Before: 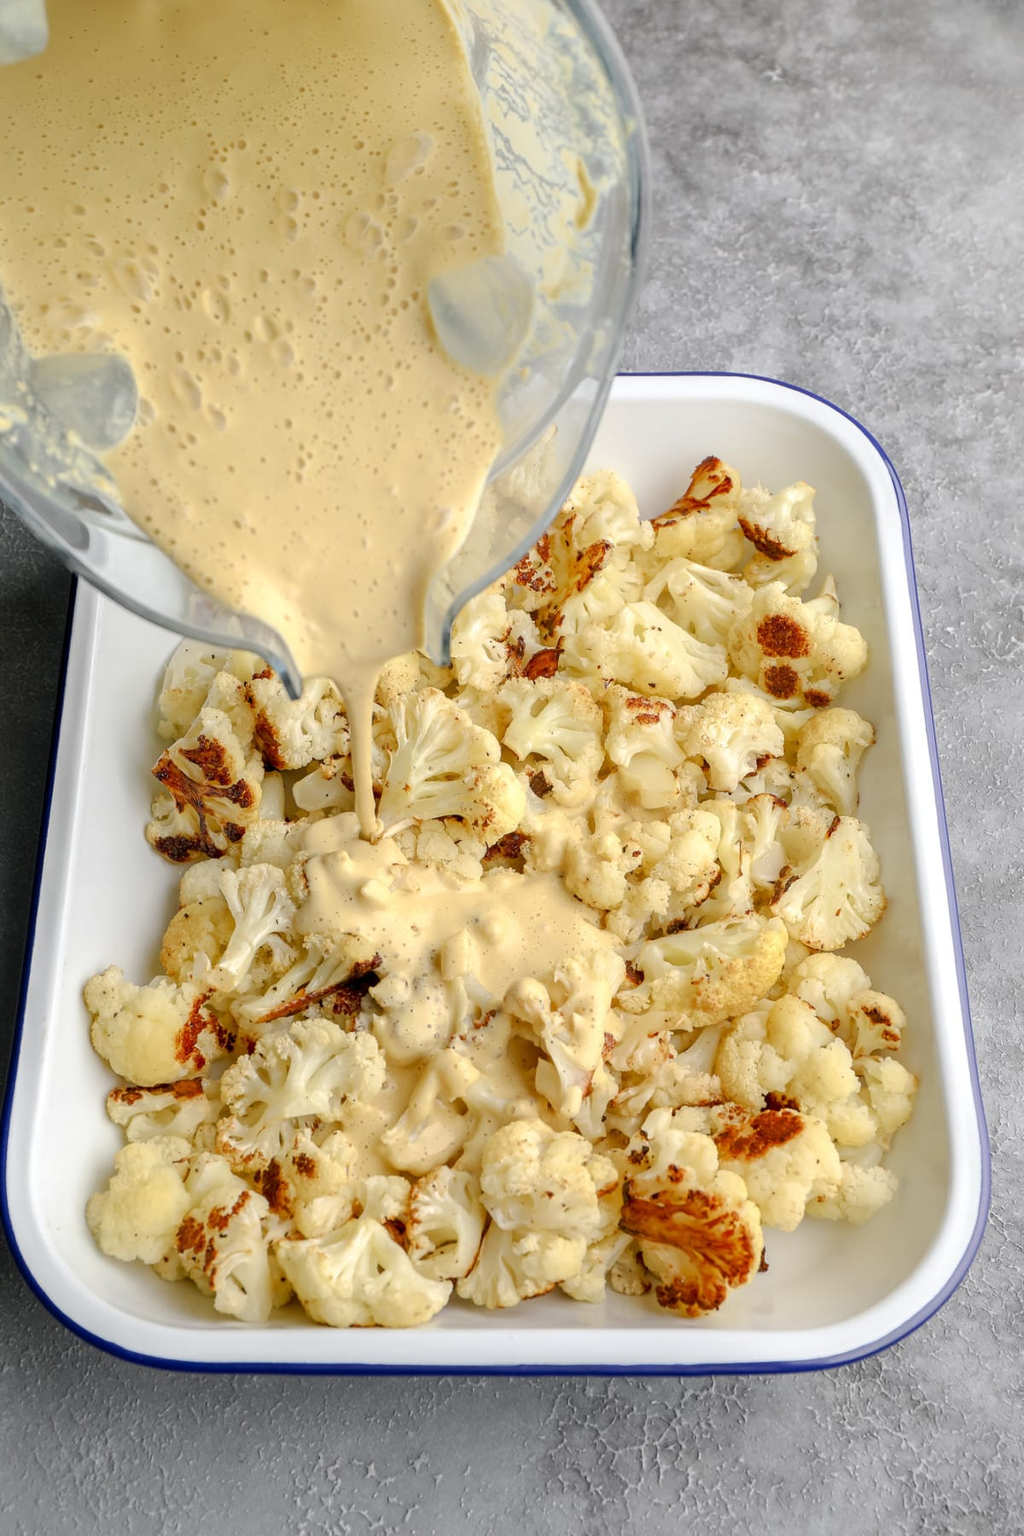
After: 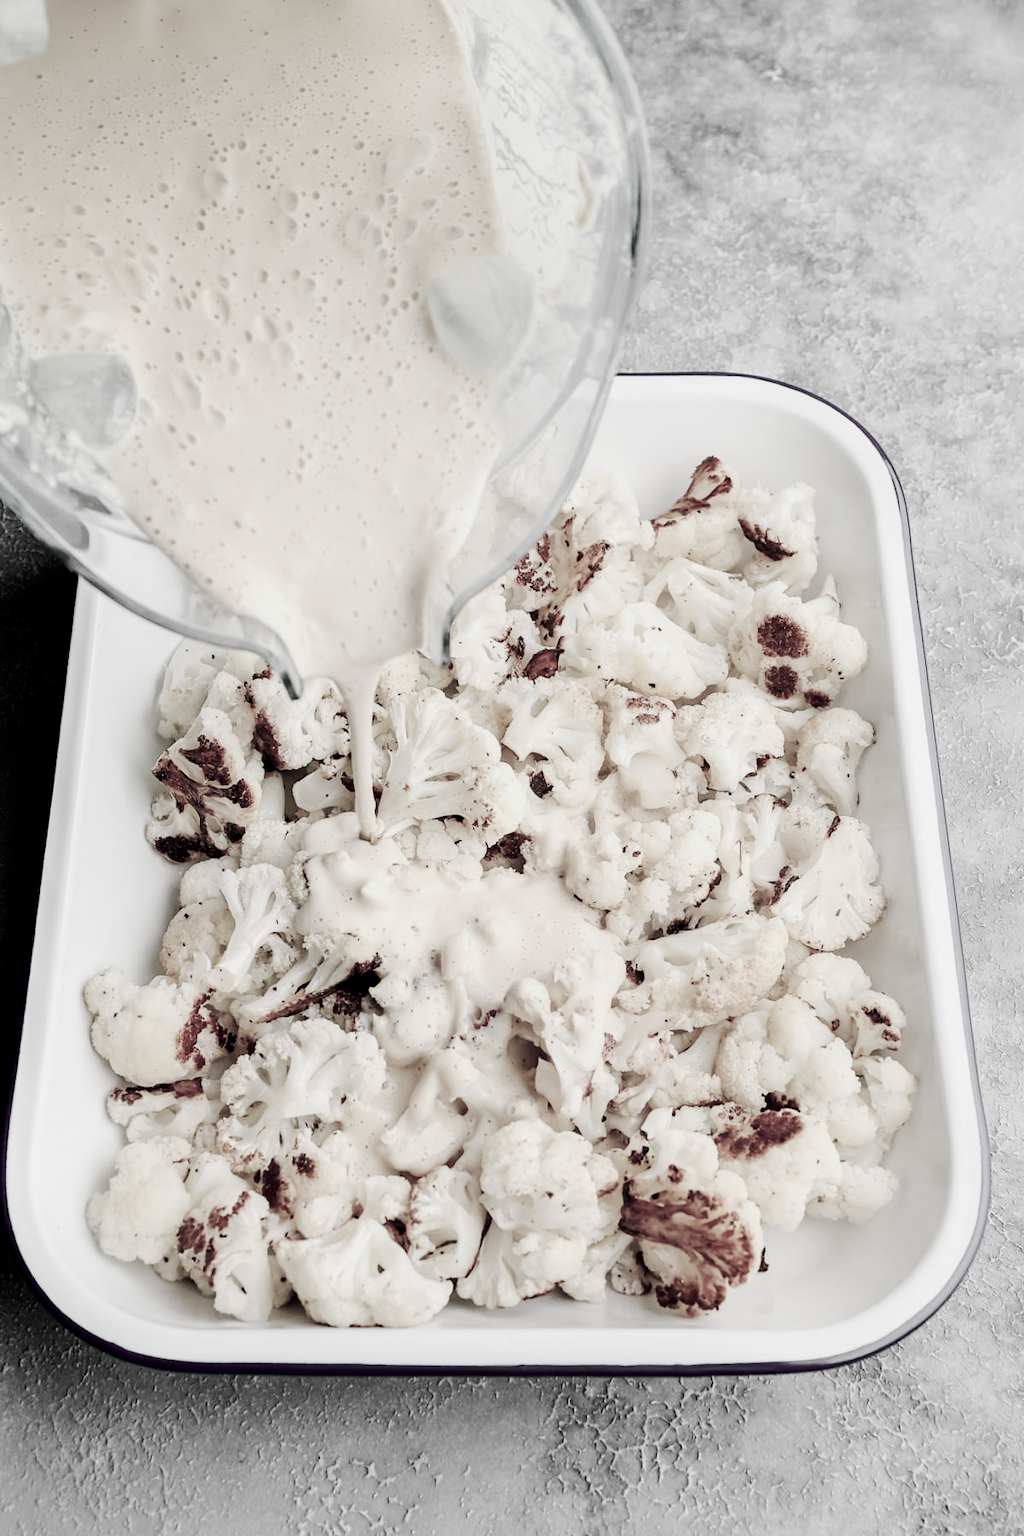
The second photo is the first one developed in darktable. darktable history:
shadows and highlights: shadows 25, highlights -25
contrast brightness saturation: contrast 0.21, brightness -0.11, saturation 0.21
filmic rgb: black relative exposure -5 EV, hardness 2.88, contrast 1.3, highlights saturation mix -10%
tone curve: curves: ch0 [(0, 0) (0.003, 0.004) (0.011, 0.015) (0.025, 0.033) (0.044, 0.059) (0.069, 0.092) (0.1, 0.132) (0.136, 0.18) (0.177, 0.235) (0.224, 0.297) (0.277, 0.366) (0.335, 0.44) (0.399, 0.52) (0.468, 0.594) (0.543, 0.661) (0.623, 0.727) (0.709, 0.79) (0.801, 0.86) (0.898, 0.928) (1, 1)], preserve colors none
exposure: exposure 0.078 EV, compensate highlight preservation false
color contrast: green-magenta contrast 0.3, blue-yellow contrast 0.15
